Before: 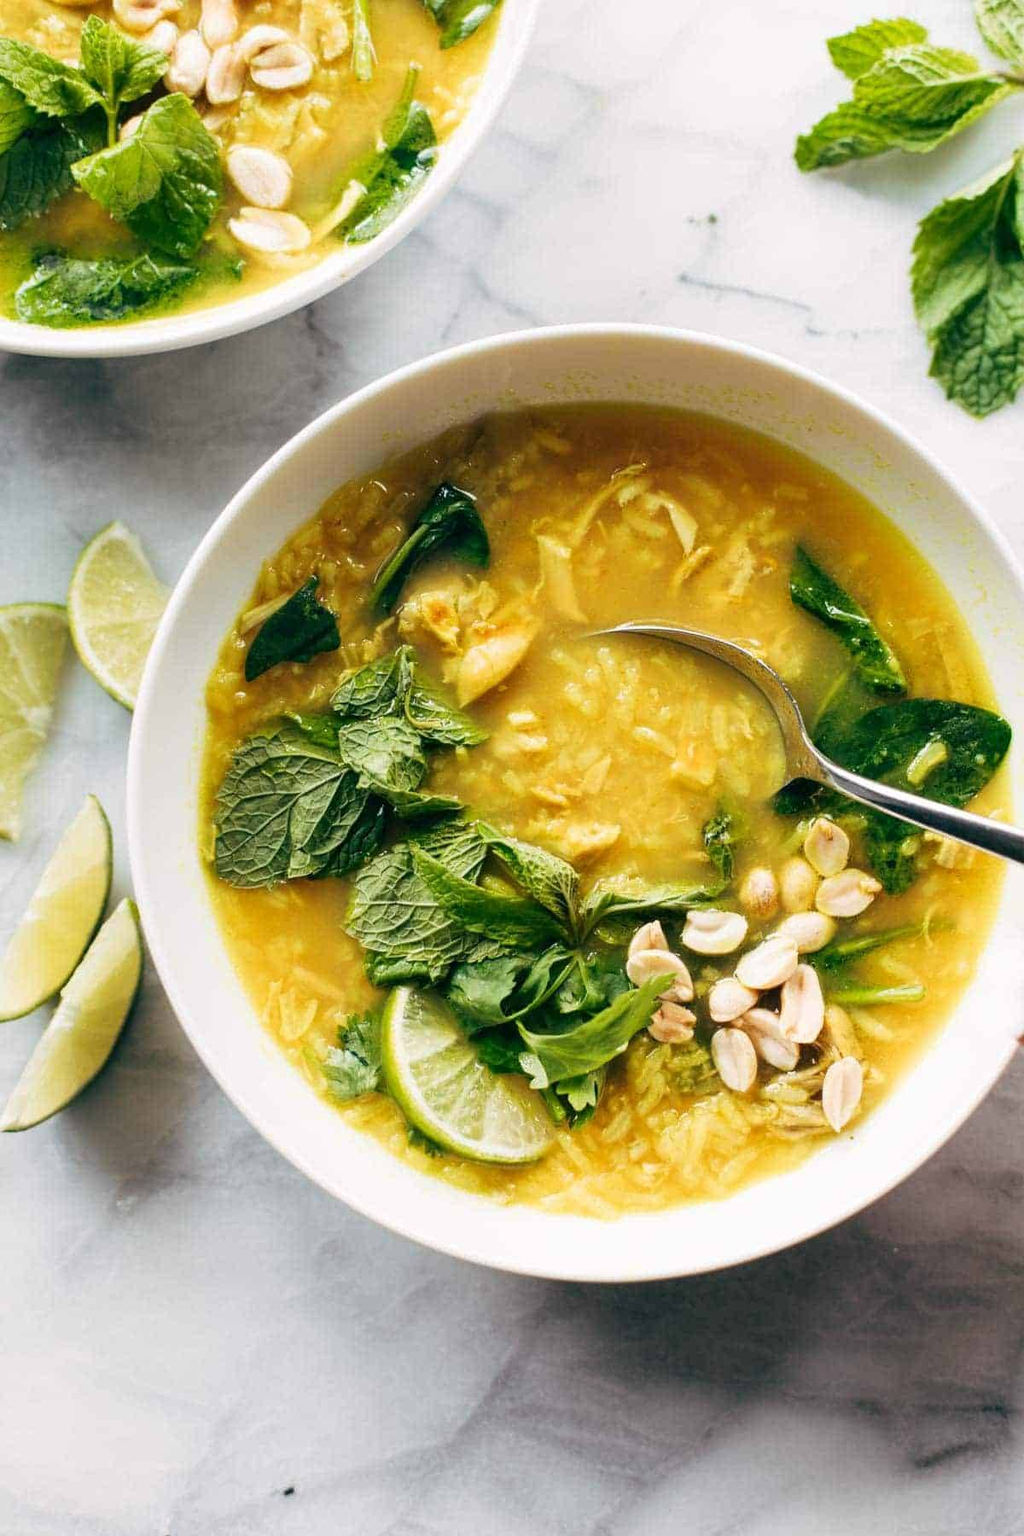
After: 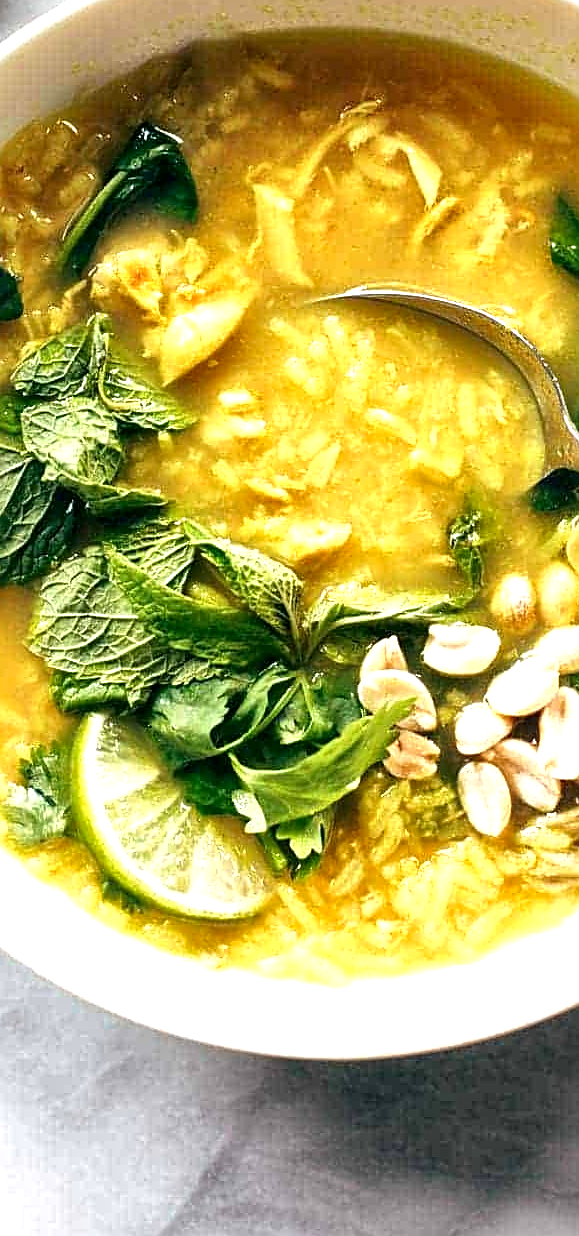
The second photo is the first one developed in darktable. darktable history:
exposure: exposure 0.566 EV, compensate highlight preservation false
local contrast: mode bilateral grid, contrast 20, coarseness 50, detail 171%, midtone range 0.2
sharpen: on, module defaults
crop: left 31.379%, top 24.658%, right 20.326%, bottom 6.628%
